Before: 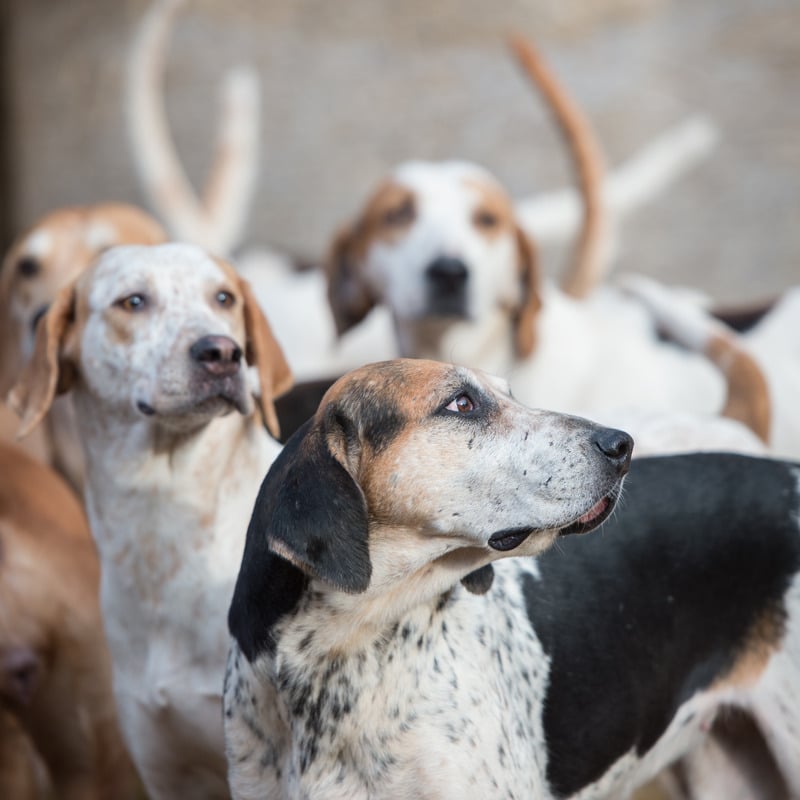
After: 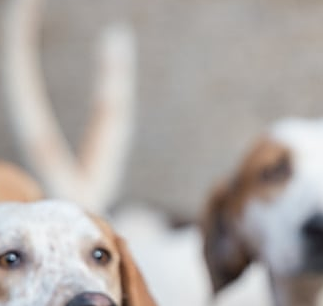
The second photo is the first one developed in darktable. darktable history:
crop: left 15.543%, top 5.449%, right 43.96%, bottom 56.244%
sharpen: on, module defaults
